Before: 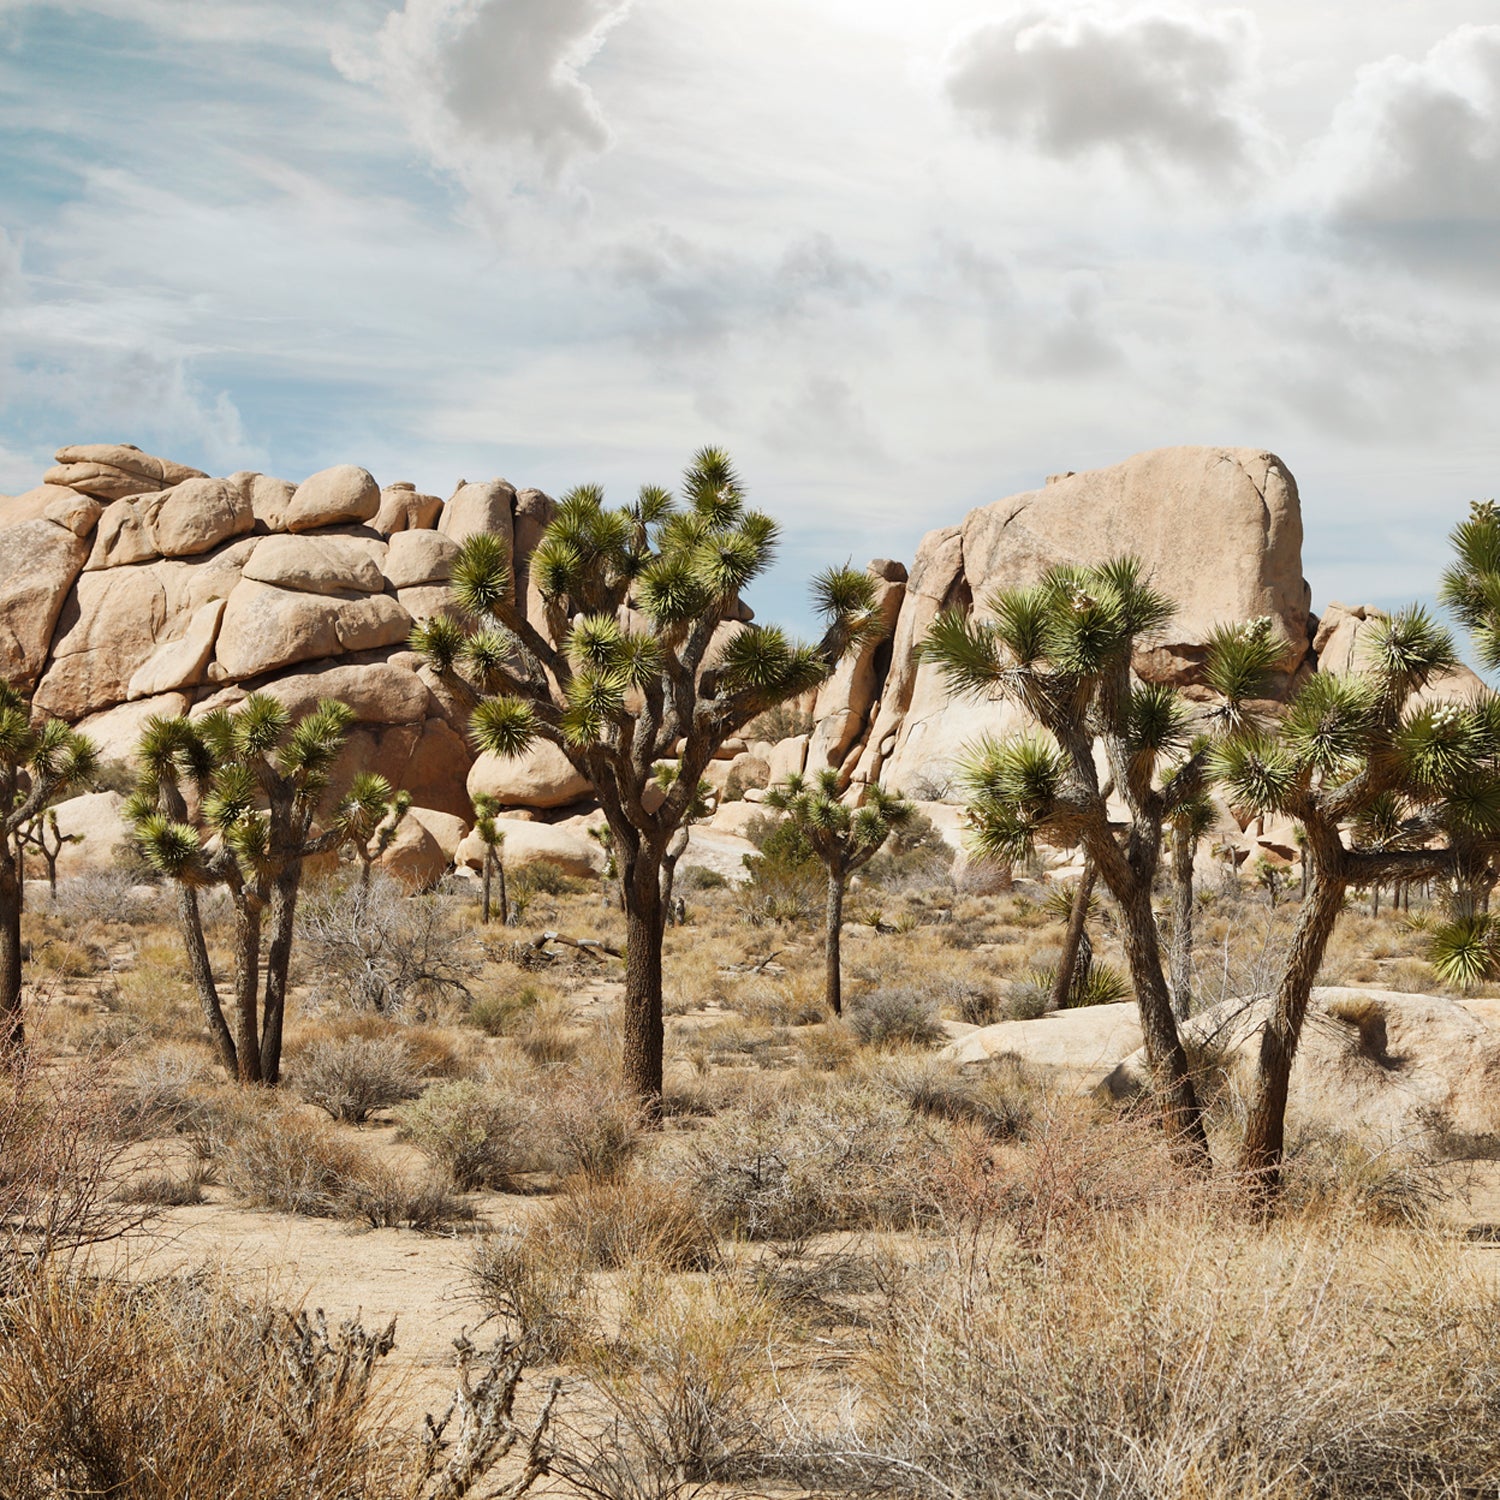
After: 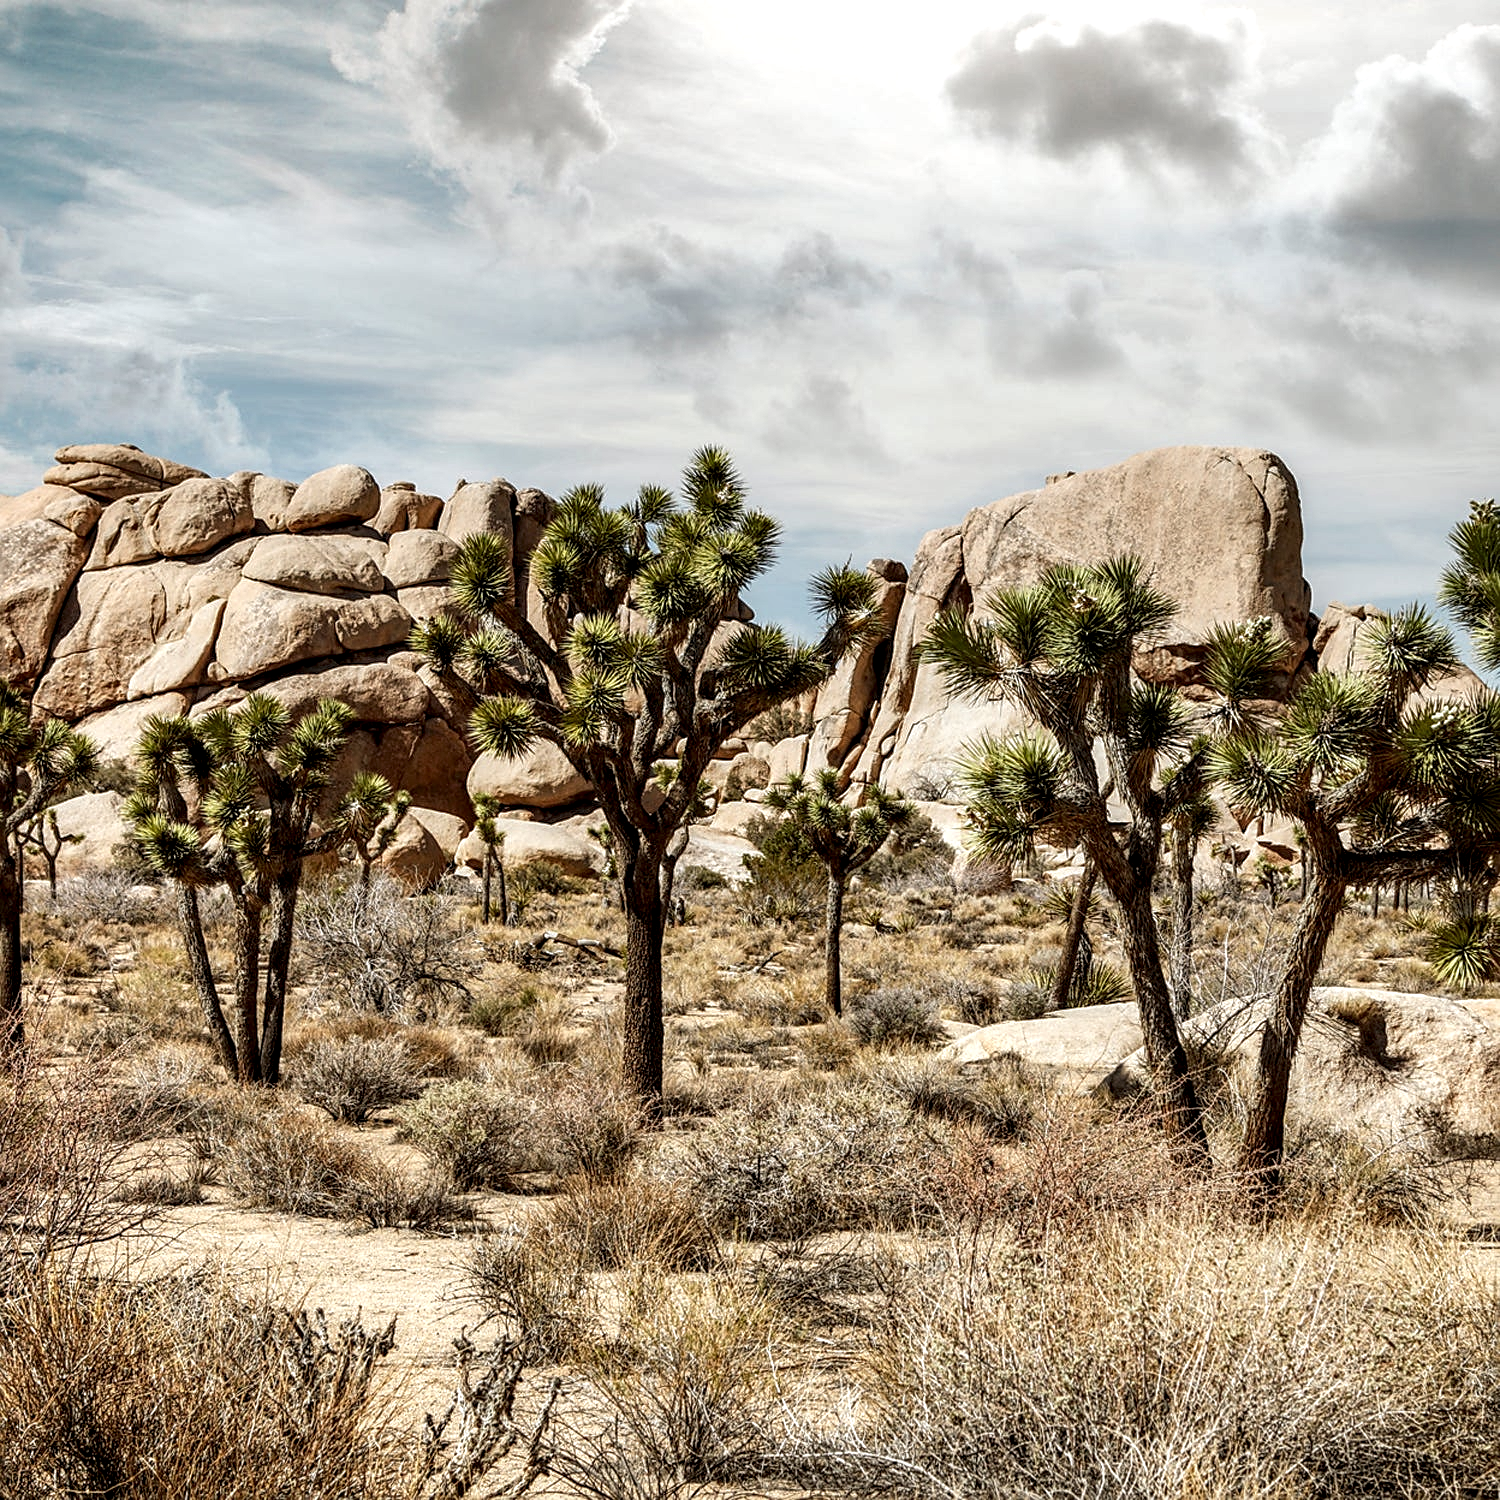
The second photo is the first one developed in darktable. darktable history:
exposure: compensate highlight preservation false
sharpen: on, module defaults
local contrast: highlights 16%, detail 187%
